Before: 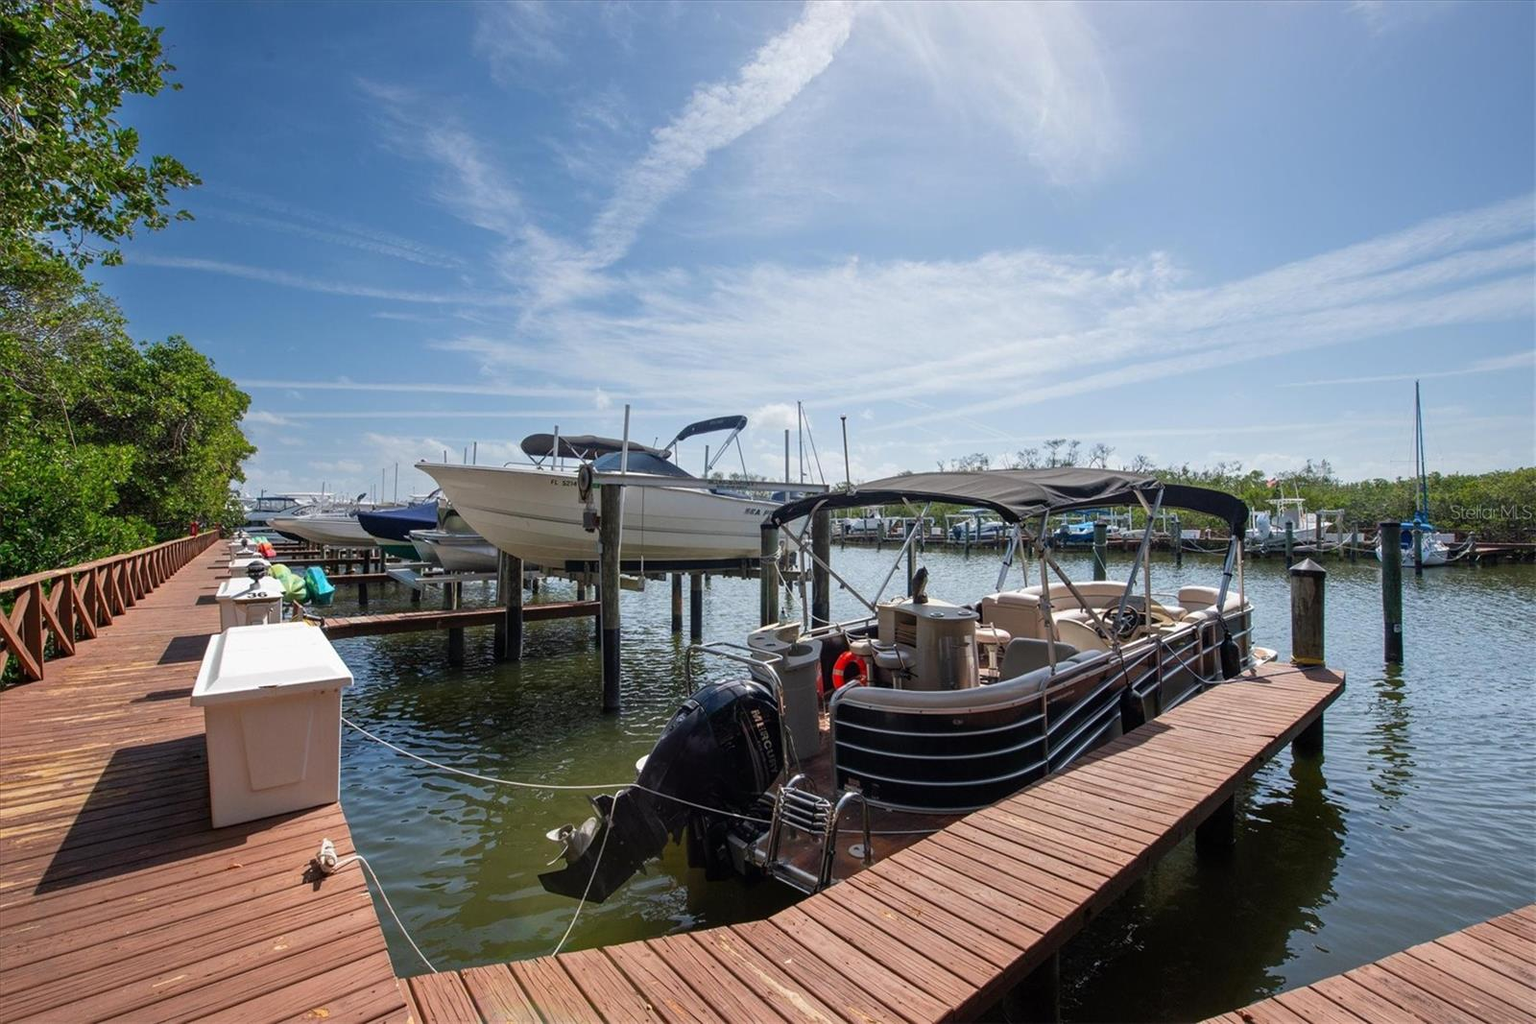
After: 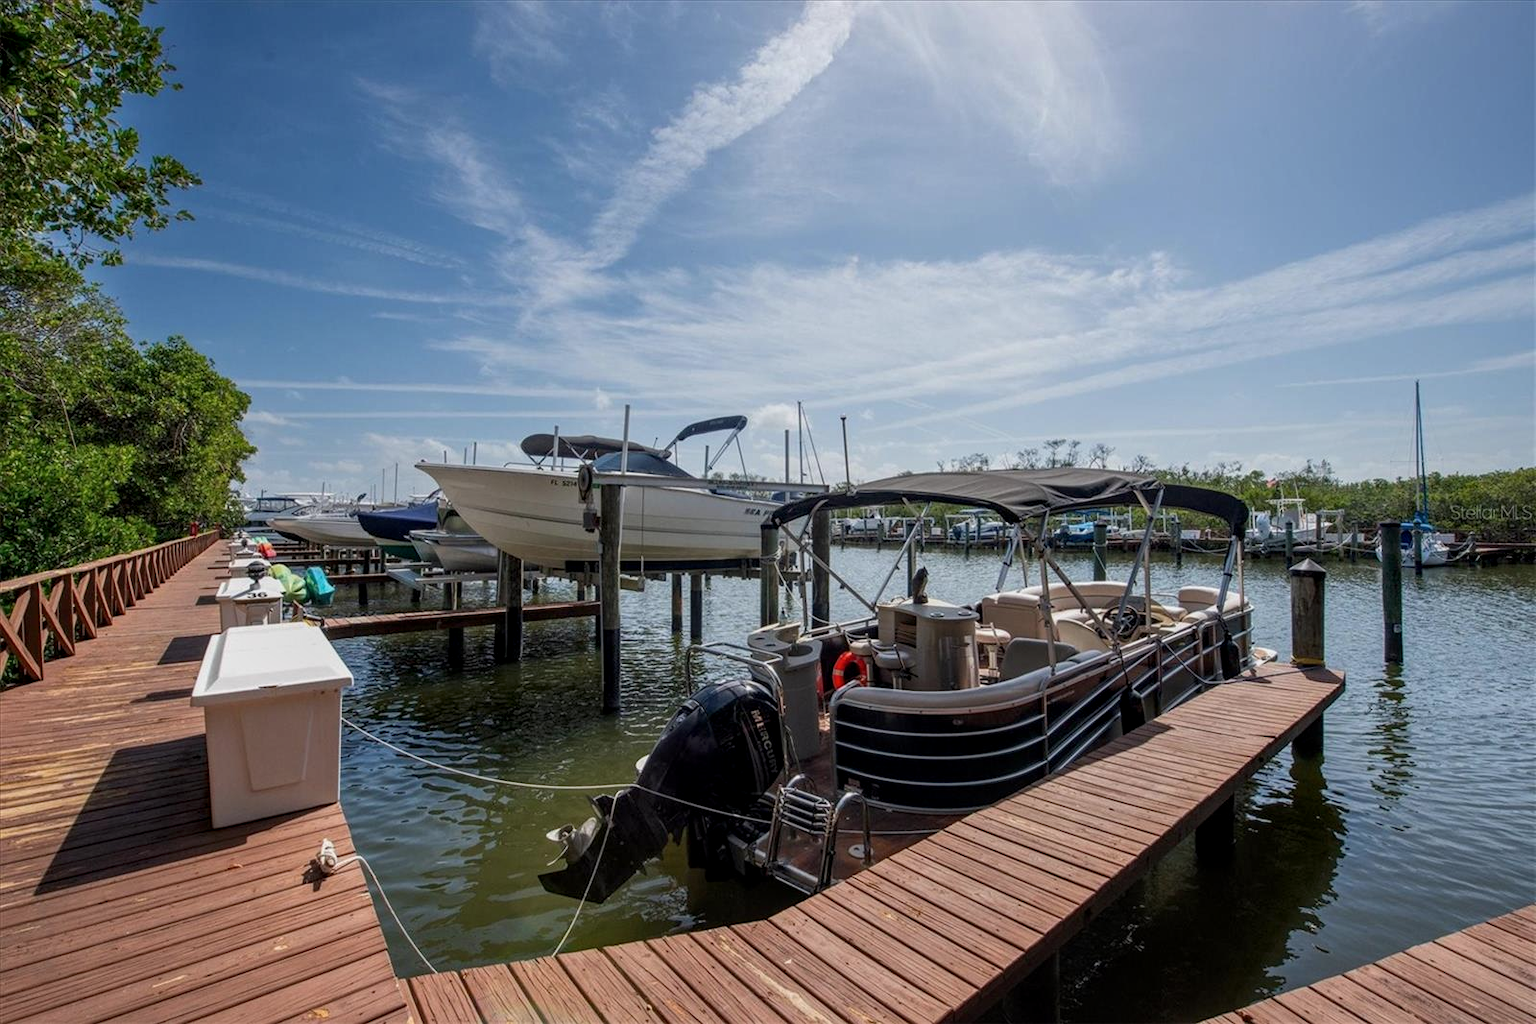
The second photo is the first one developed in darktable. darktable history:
exposure: exposure -0.293 EV, compensate highlight preservation false
local contrast: on, module defaults
